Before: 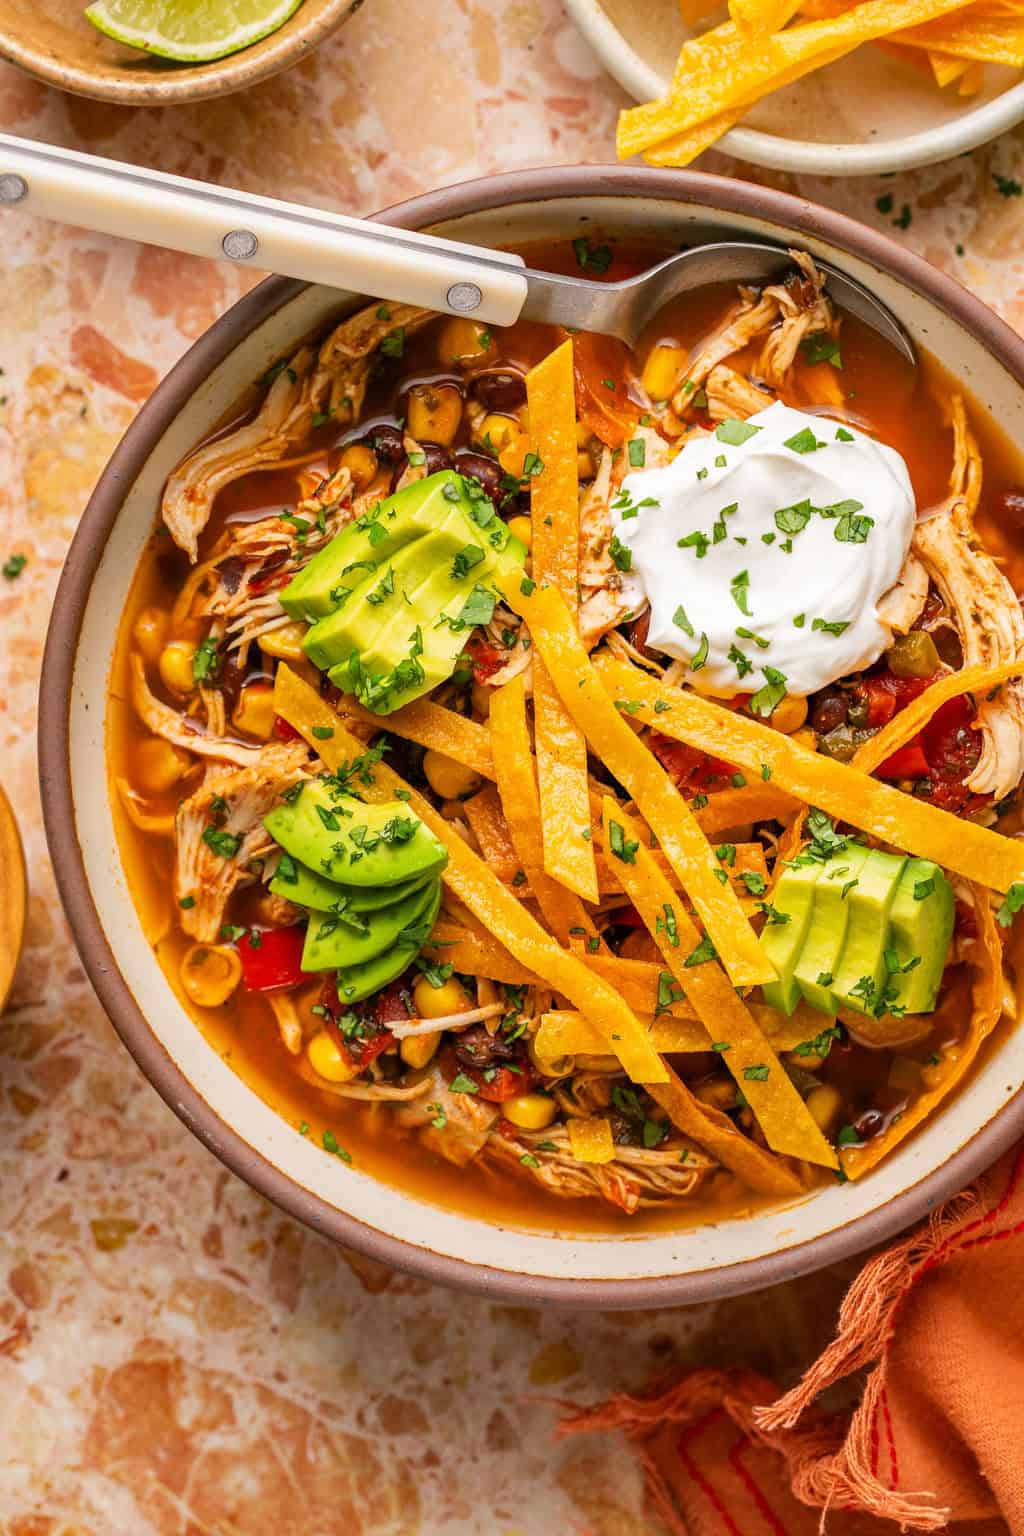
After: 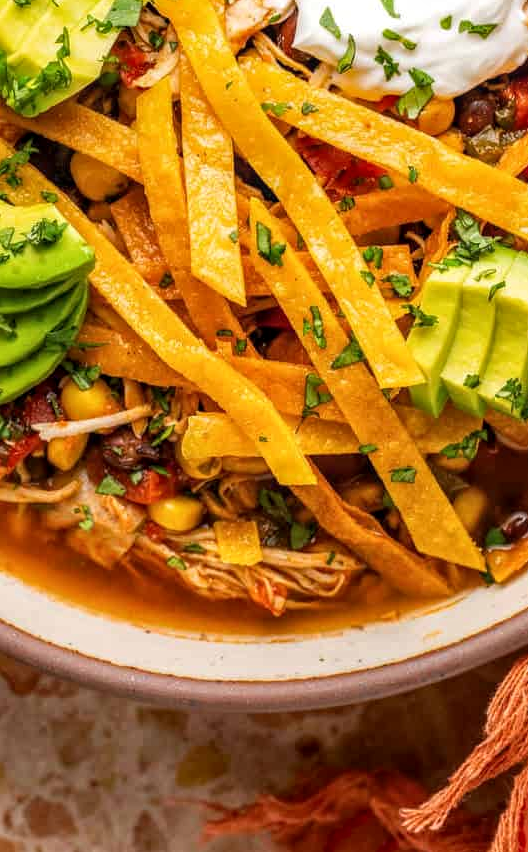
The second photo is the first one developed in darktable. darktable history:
crop: left 34.548%, top 38.994%, right 13.81%, bottom 5.474%
local contrast: on, module defaults
